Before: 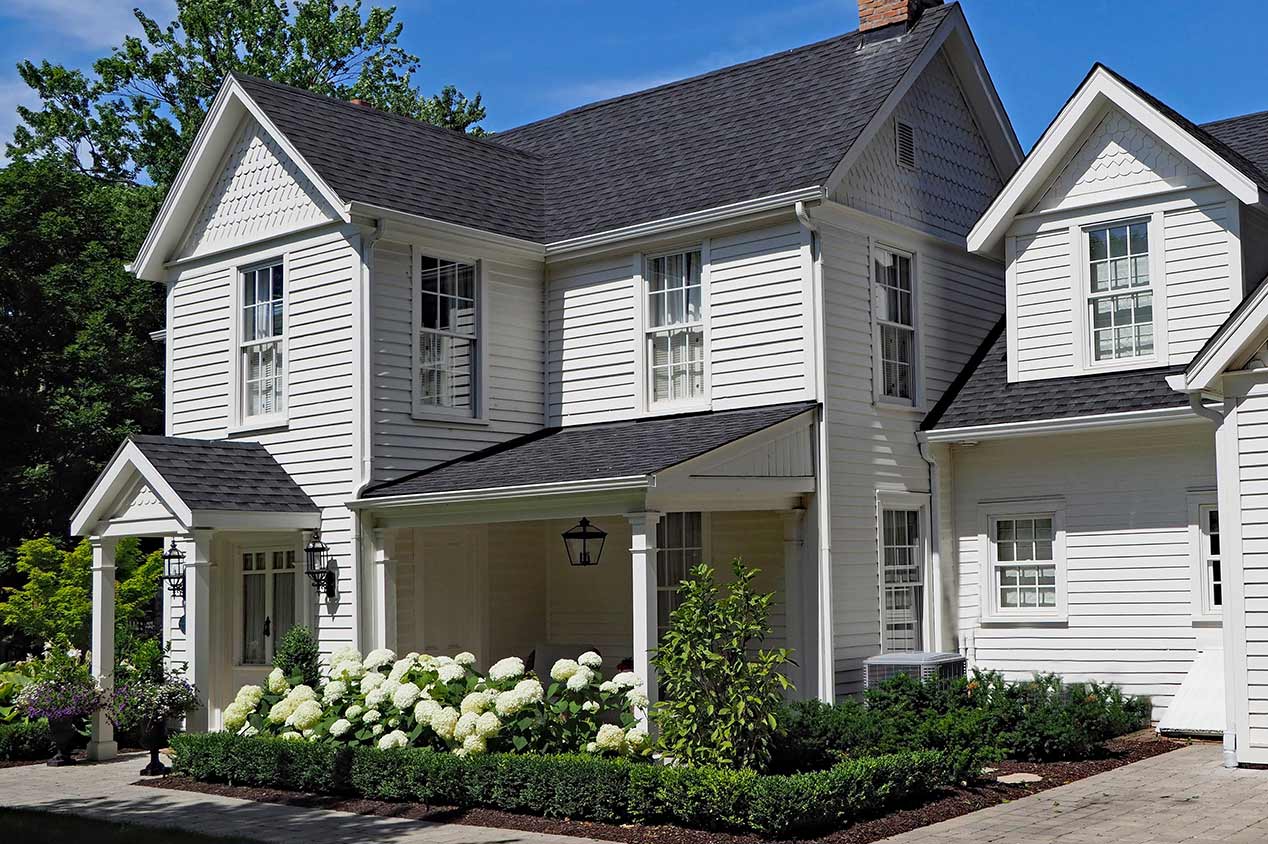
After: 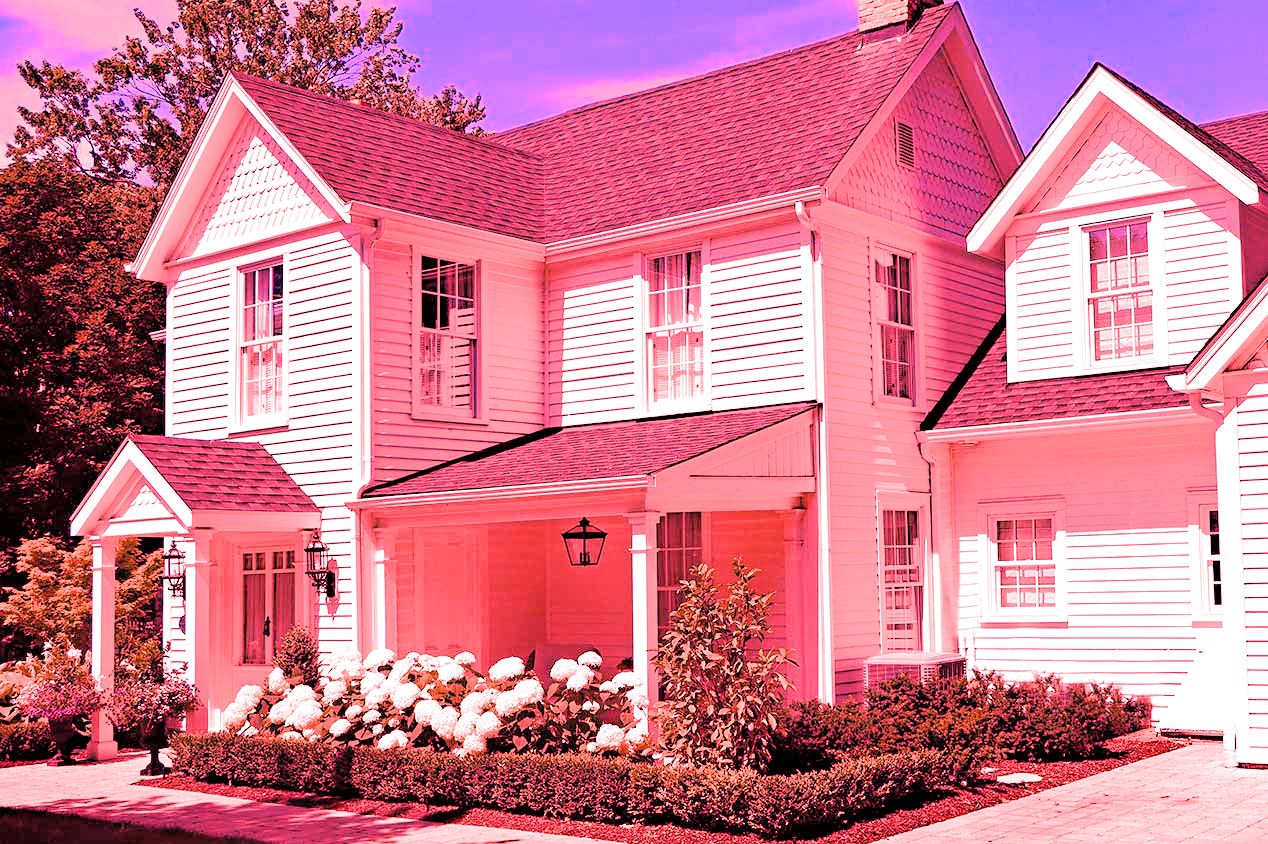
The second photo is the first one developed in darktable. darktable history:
contrast equalizer: y [[0.5, 0.488, 0.462, 0.461, 0.491, 0.5], [0.5 ×6], [0.5 ×6], [0 ×6], [0 ×6]]
filmic rgb: black relative exposure -7.65 EV, white relative exposure 4.56 EV, hardness 3.61
white balance: red 4.26, blue 1.802
